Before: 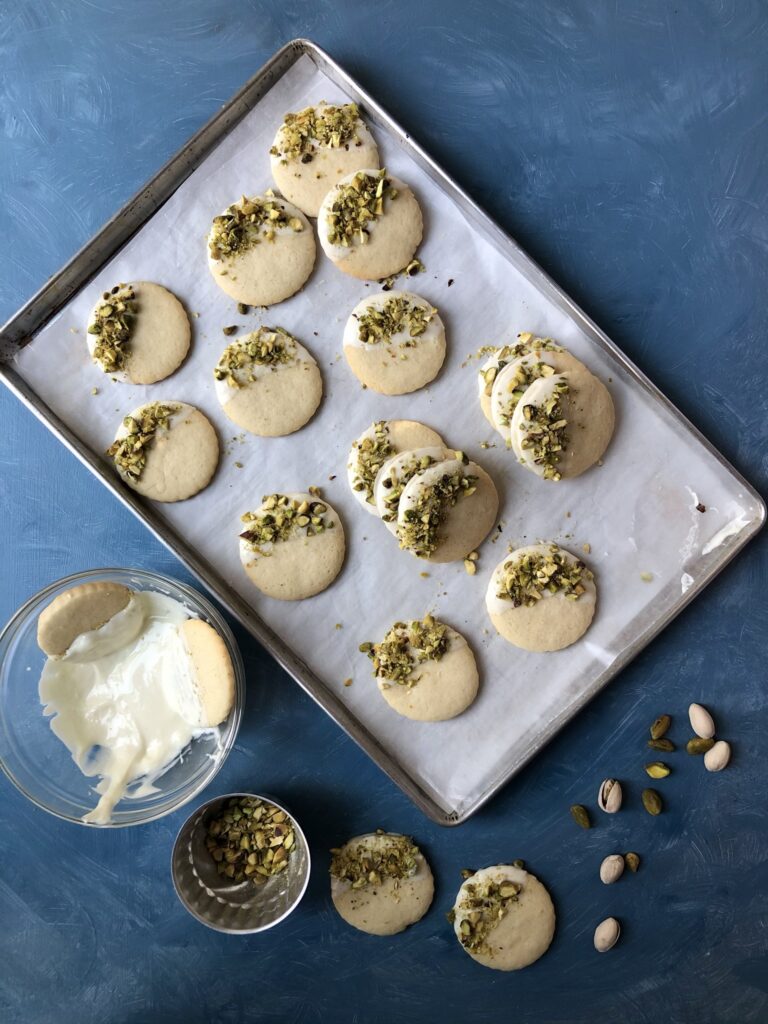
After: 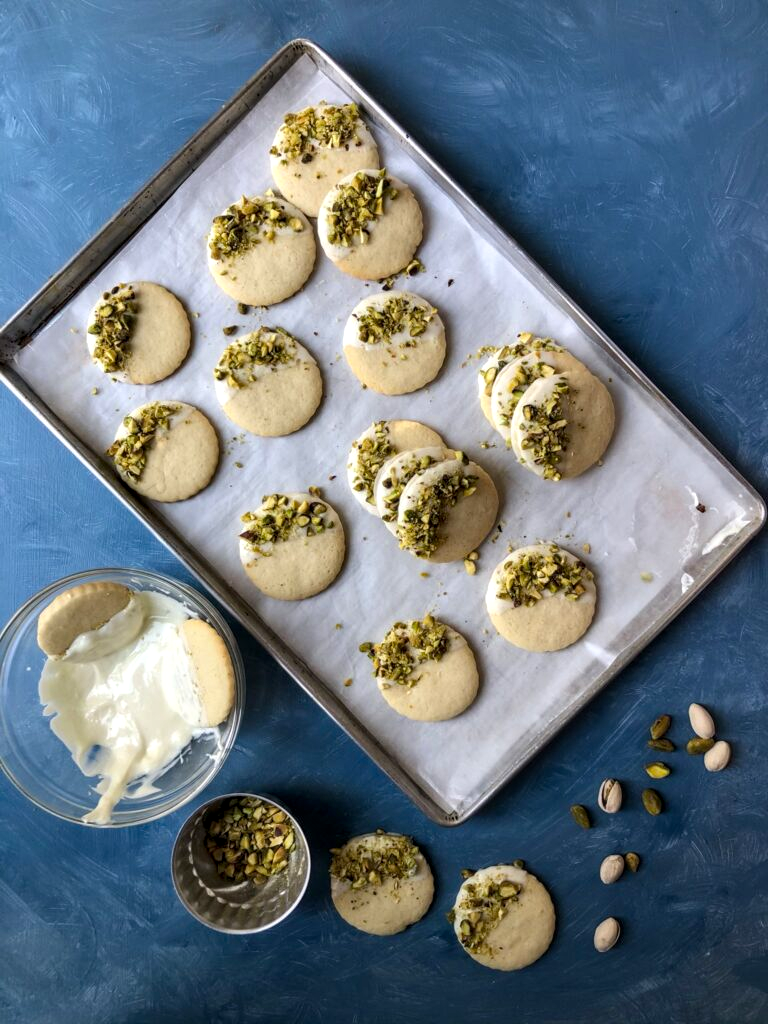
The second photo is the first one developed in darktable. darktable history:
local contrast: detail 130%
color balance rgb: perceptual saturation grading › global saturation 20%, global vibrance 10%
